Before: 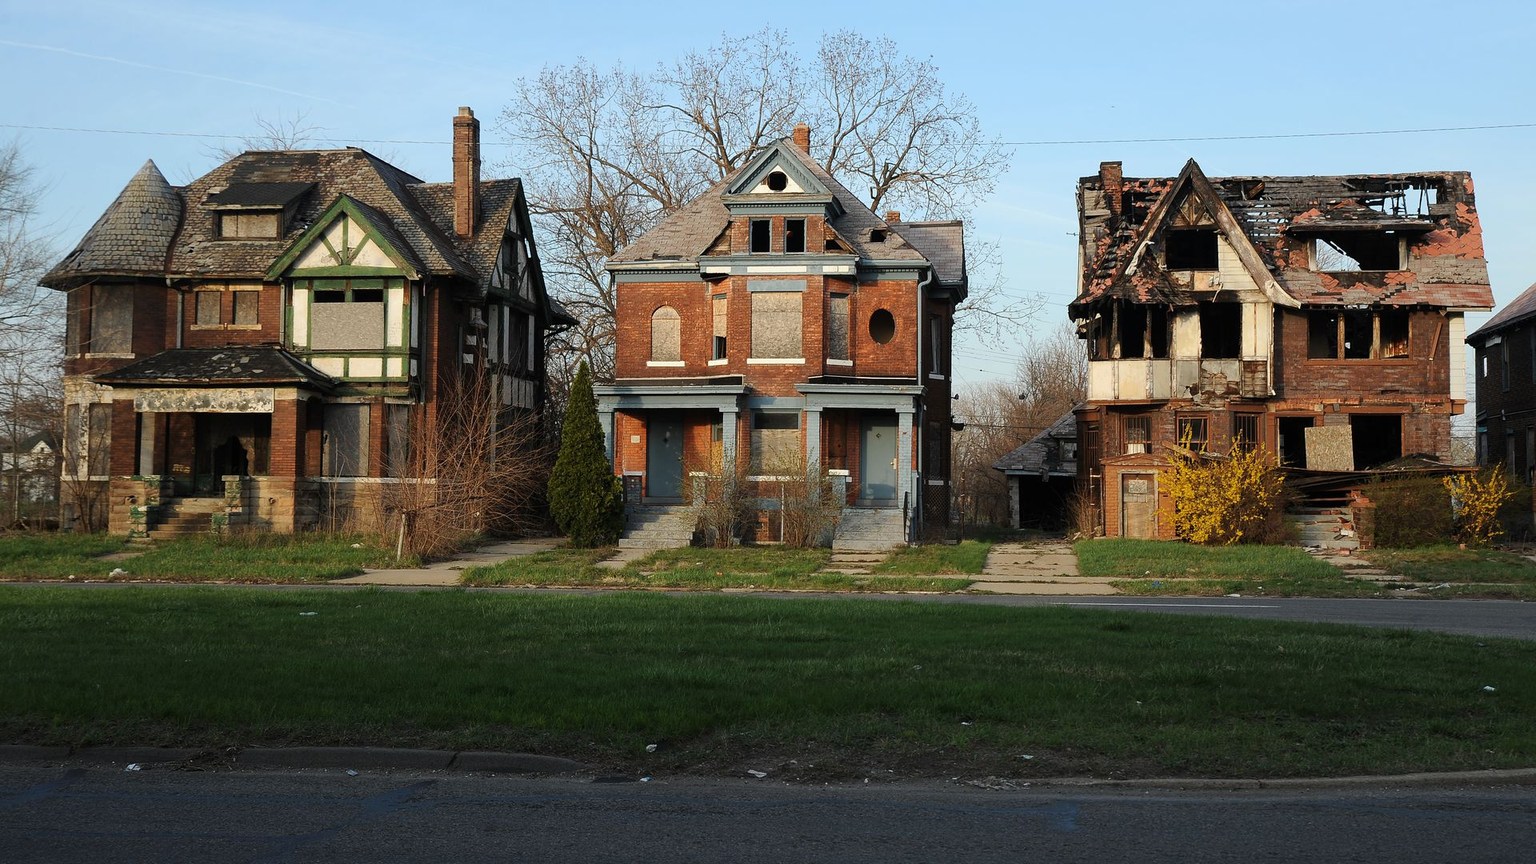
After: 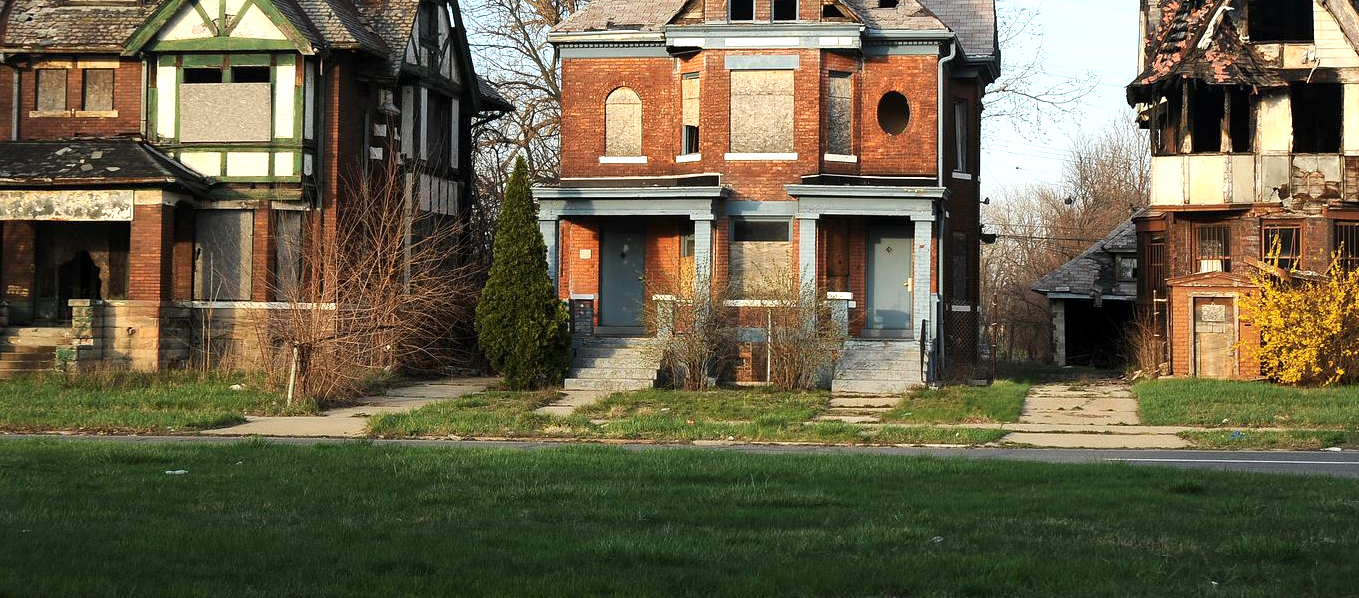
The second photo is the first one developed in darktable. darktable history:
local contrast: mode bilateral grid, contrast 20, coarseness 50, detail 120%, midtone range 0.2
exposure: black level correction 0, exposure 0.695 EV, compensate highlight preservation false
contrast brightness saturation: contrast 0.071
crop: left 10.923%, top 27.407%, right 18.266%, bottom 17.211%
